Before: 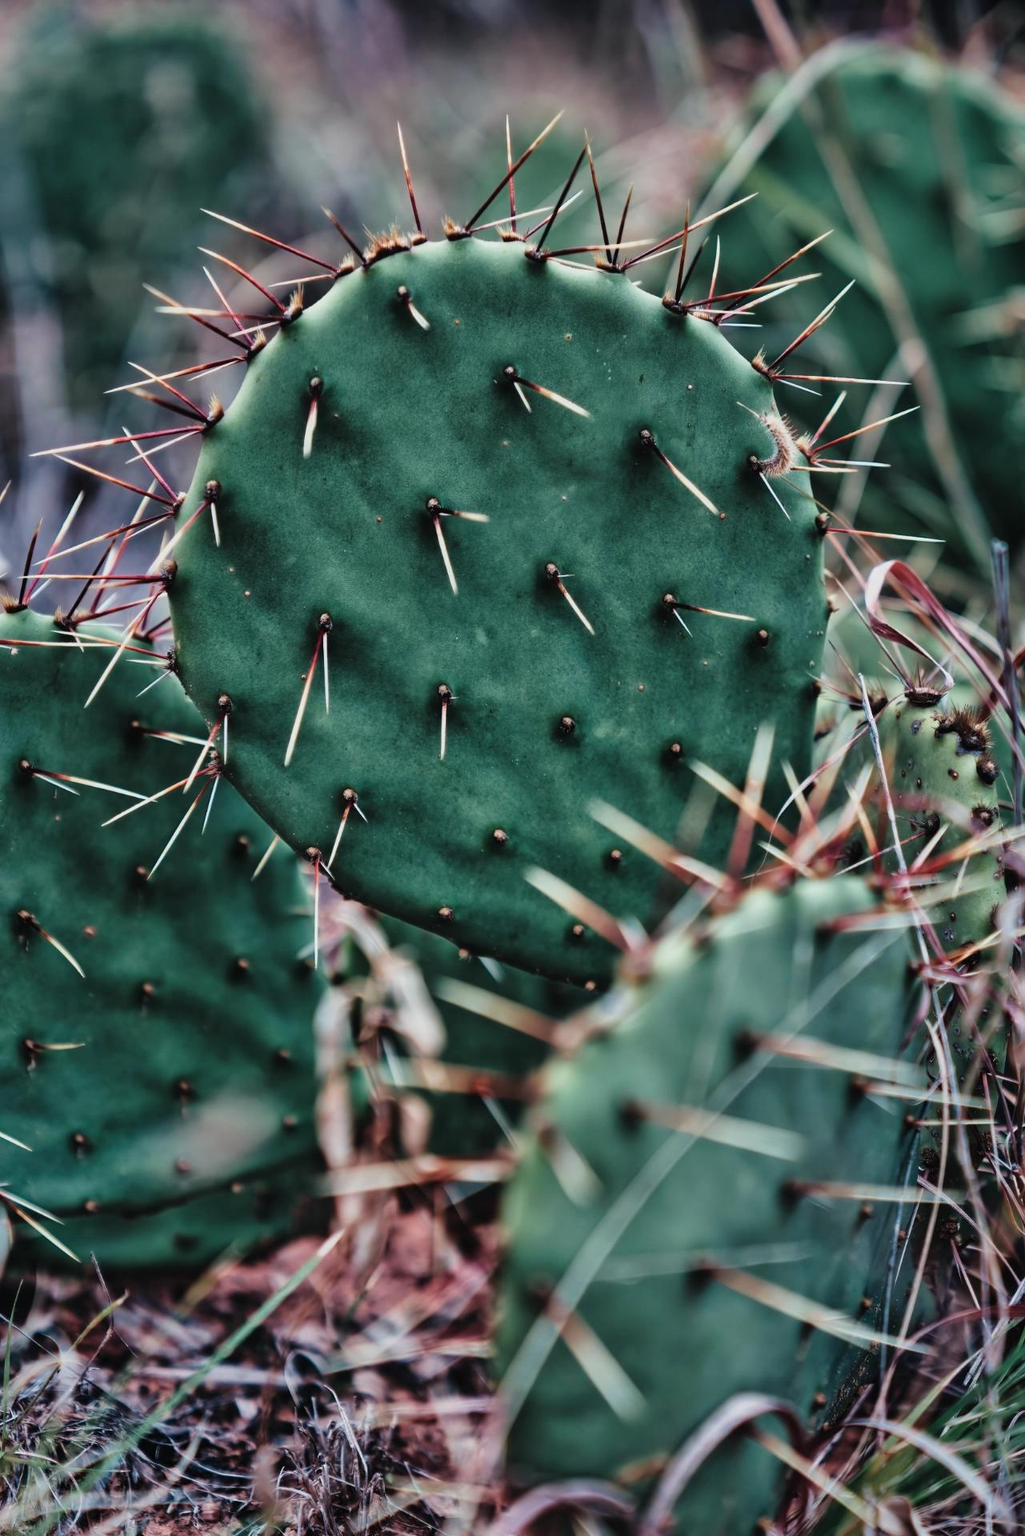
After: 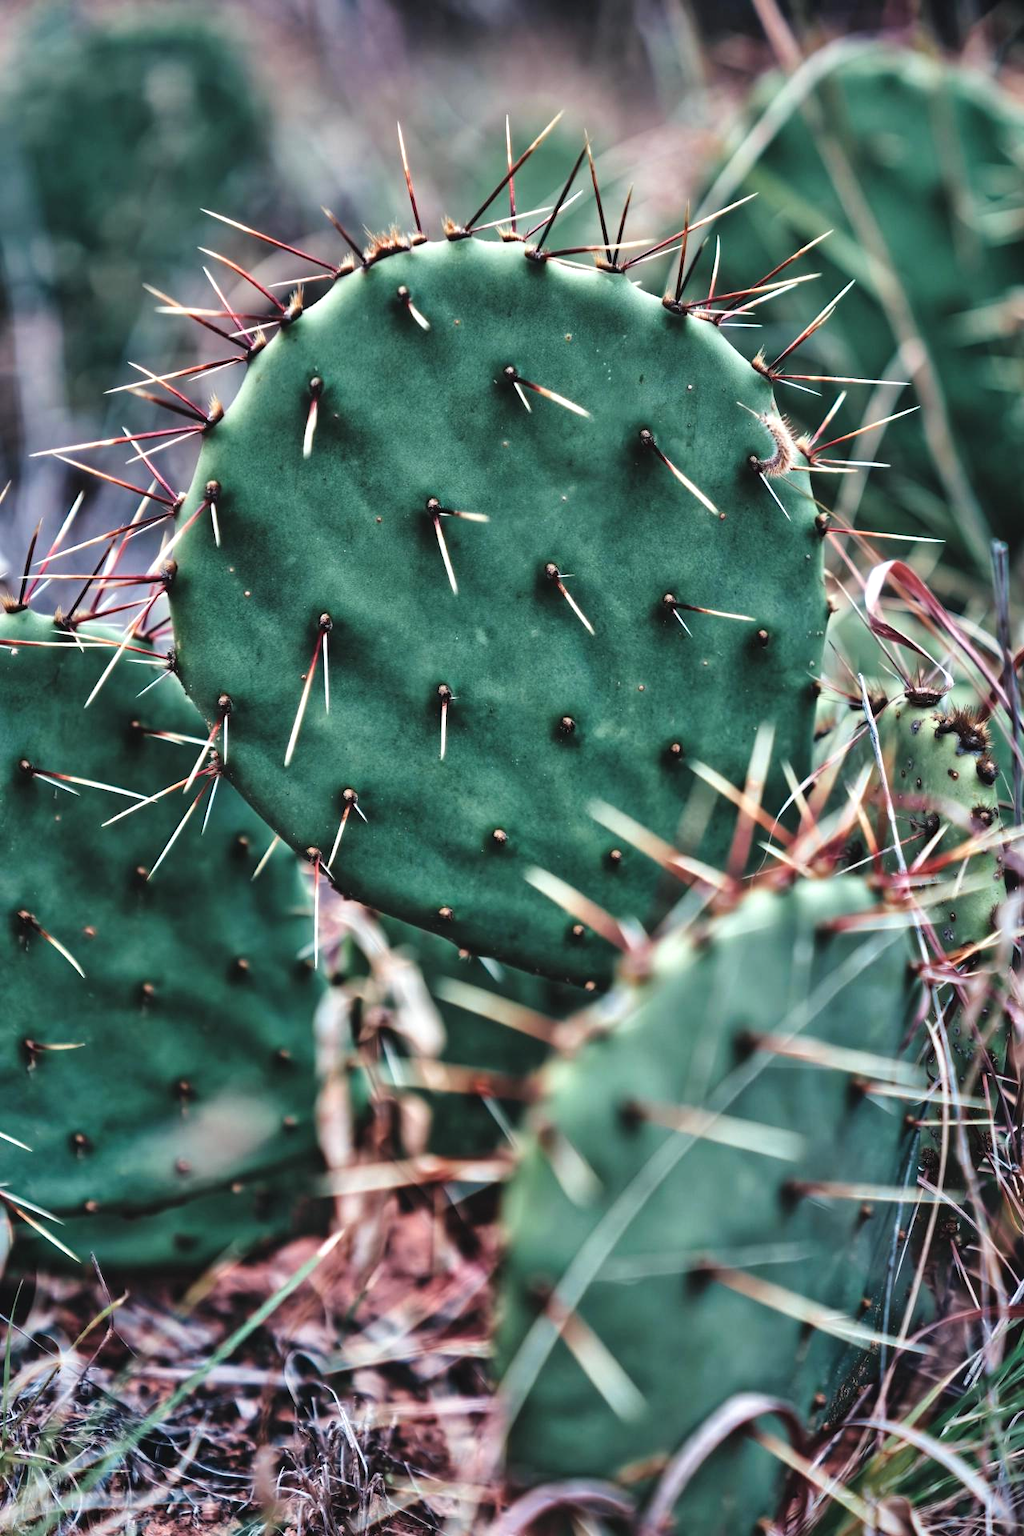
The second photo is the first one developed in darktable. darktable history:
exposure: black level correction -0.002, exposure 0.543 EV, compensate highlight preservation false
